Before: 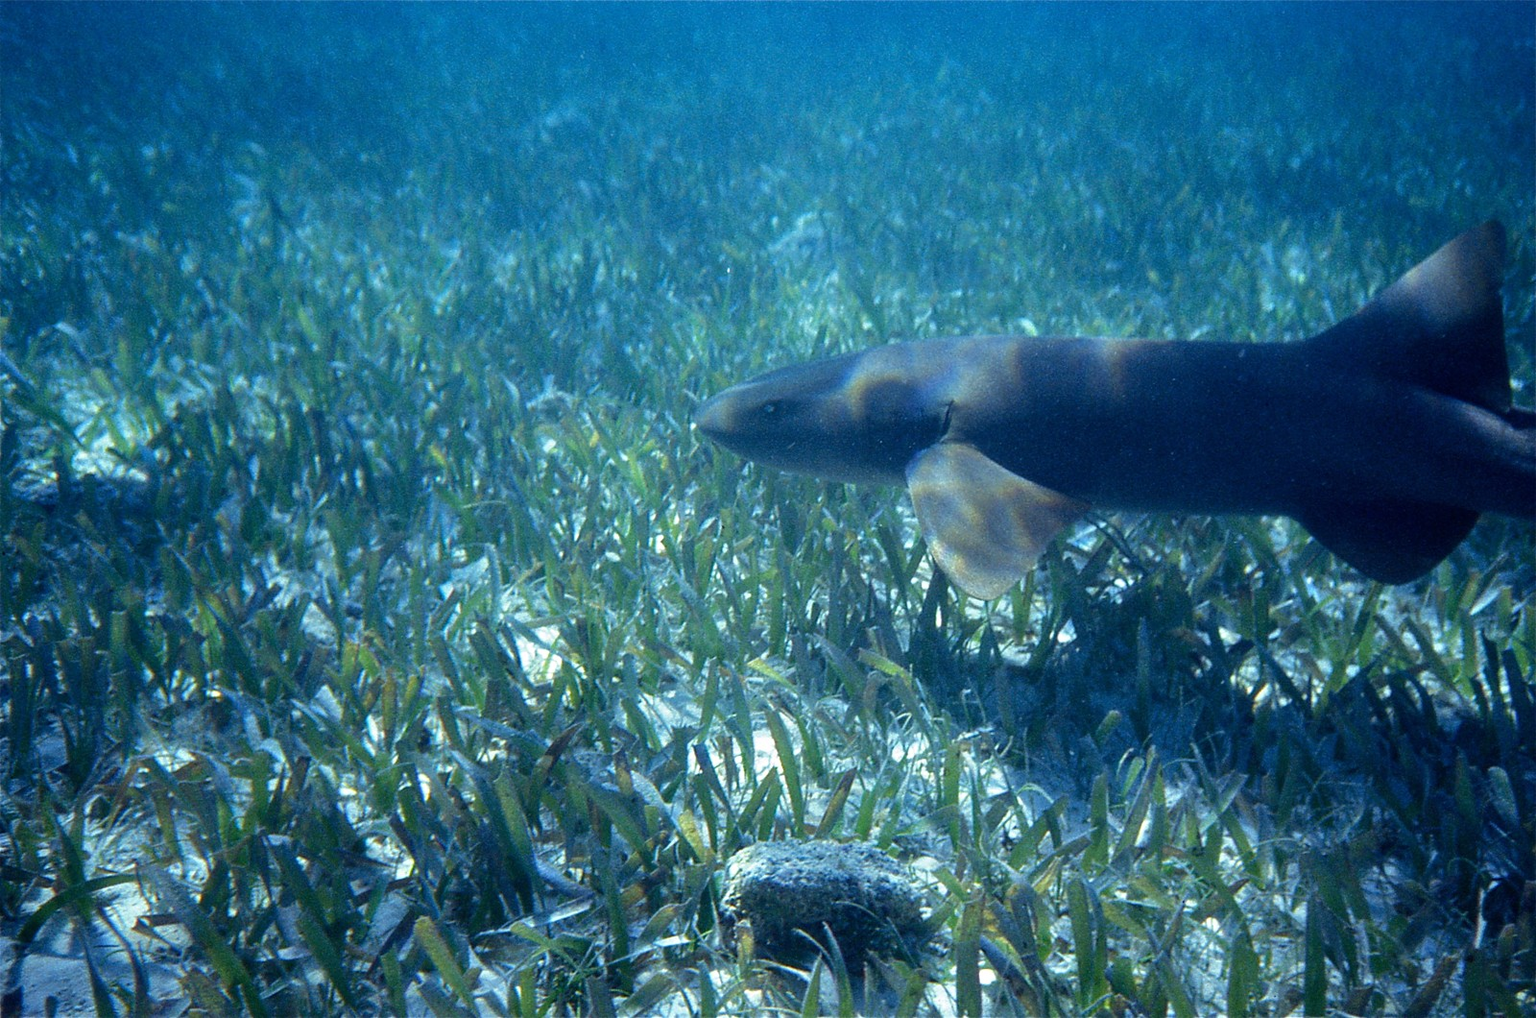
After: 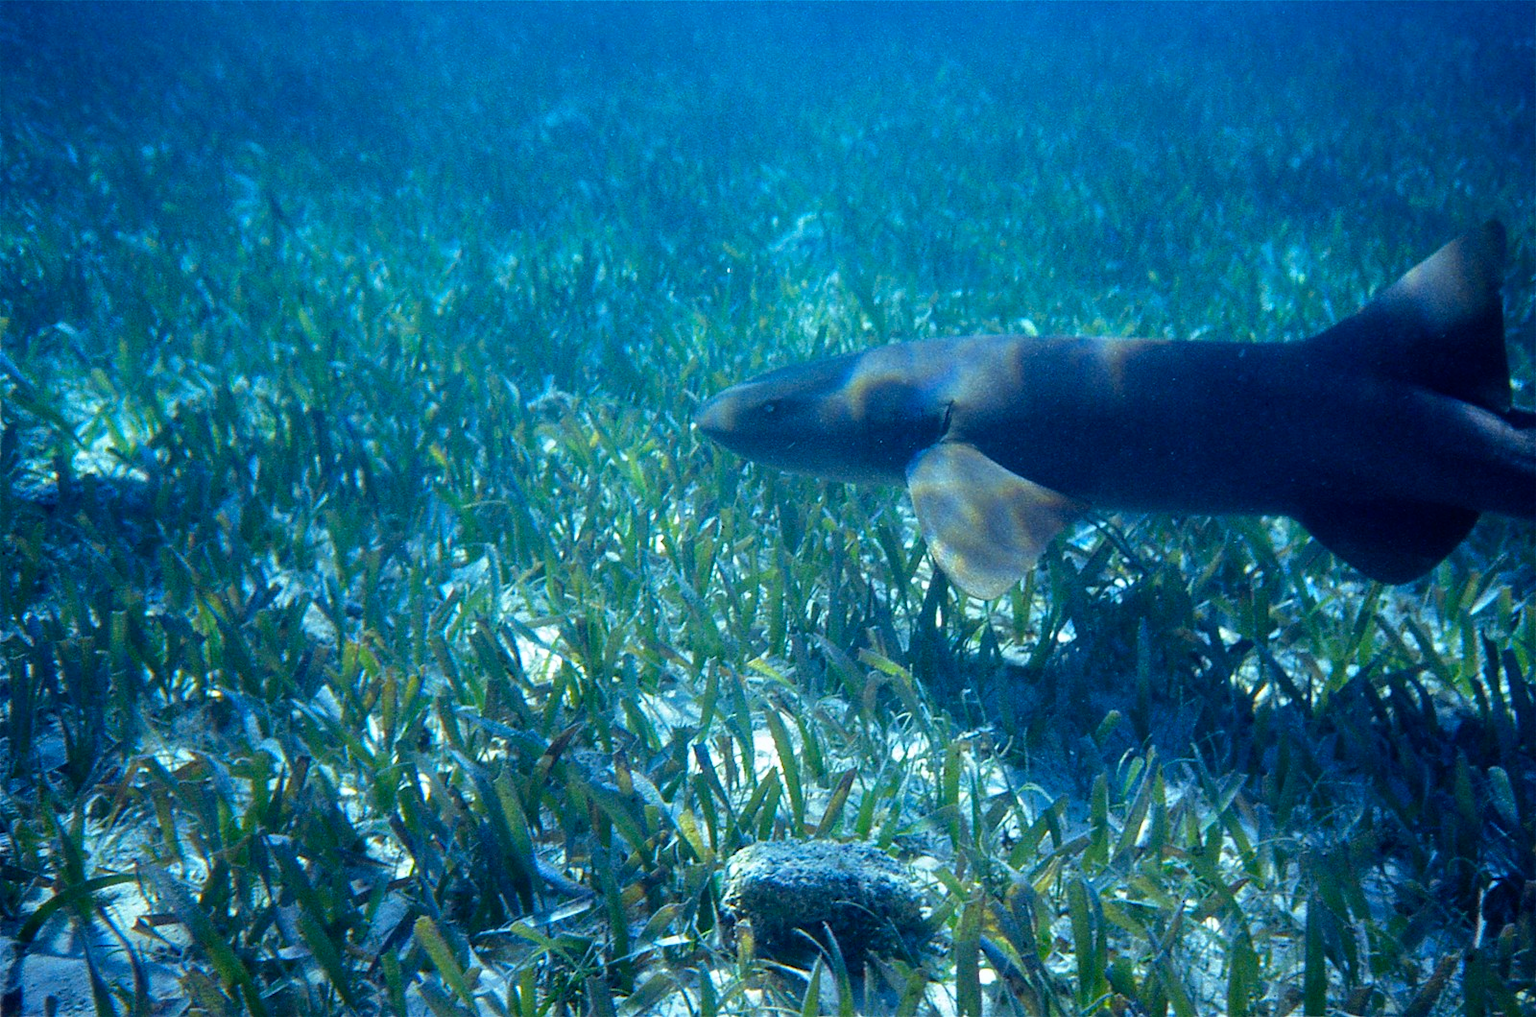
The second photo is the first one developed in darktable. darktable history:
white balance: red 0.986, blue 1.01
color balance rgb: perceptual saturation grading › global saturation 20%, global vibrance 20%
